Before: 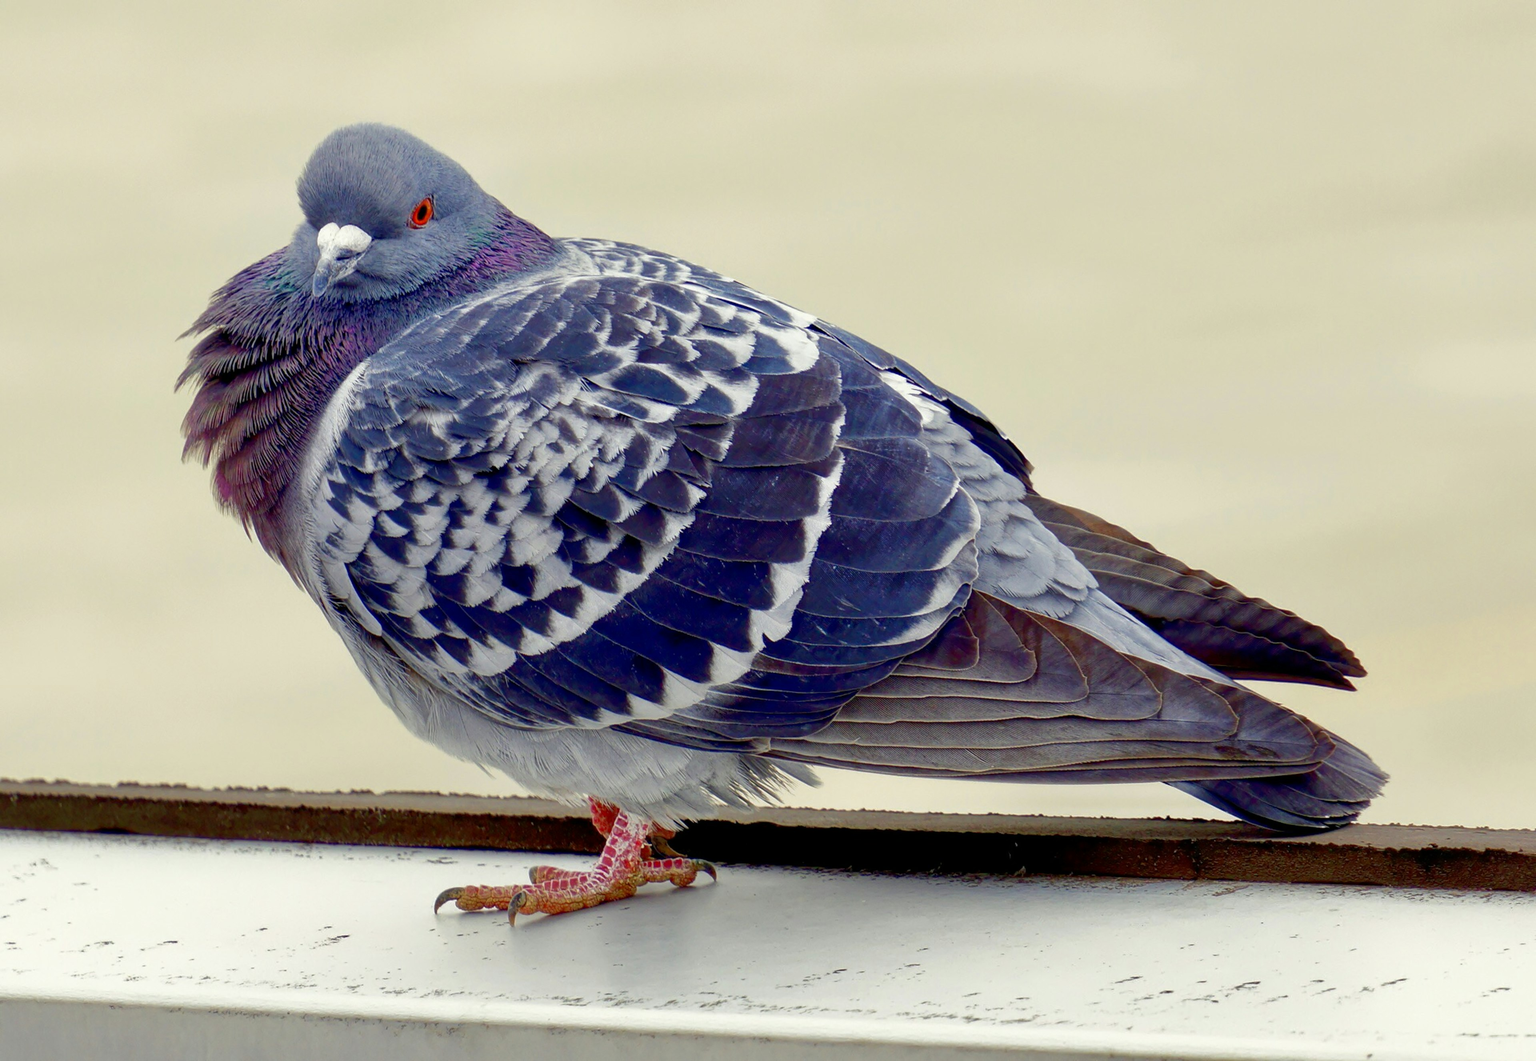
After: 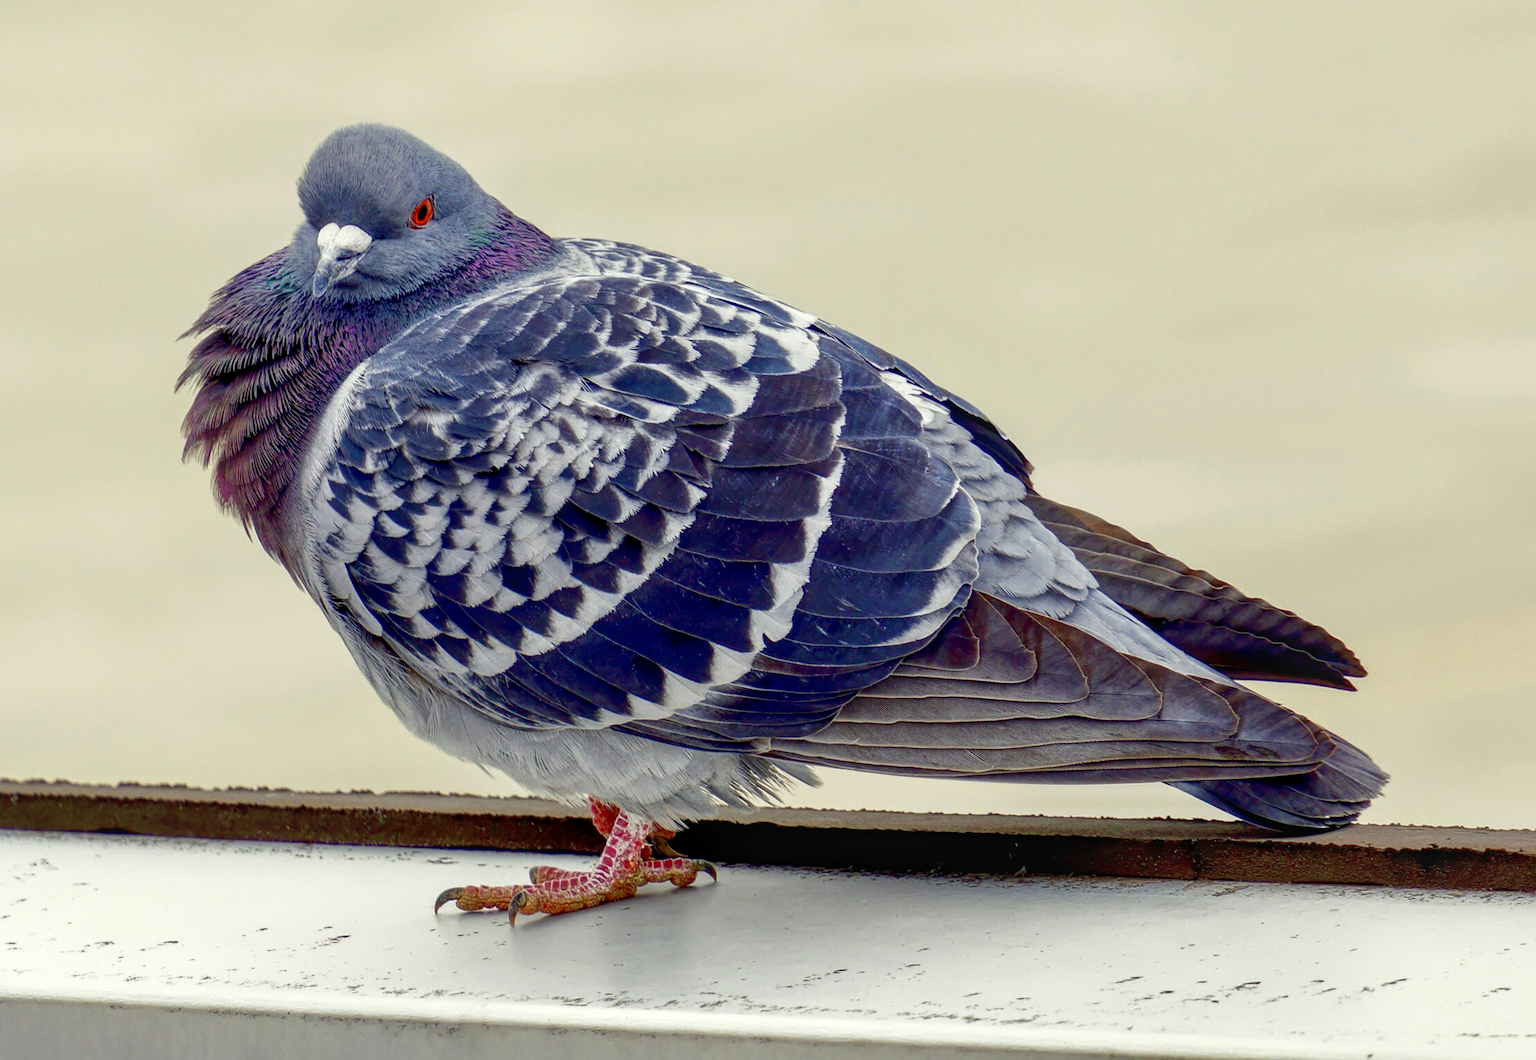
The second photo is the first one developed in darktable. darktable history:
local contrast: on, module defaults
contrast brightness saturation: contrast 0.07
